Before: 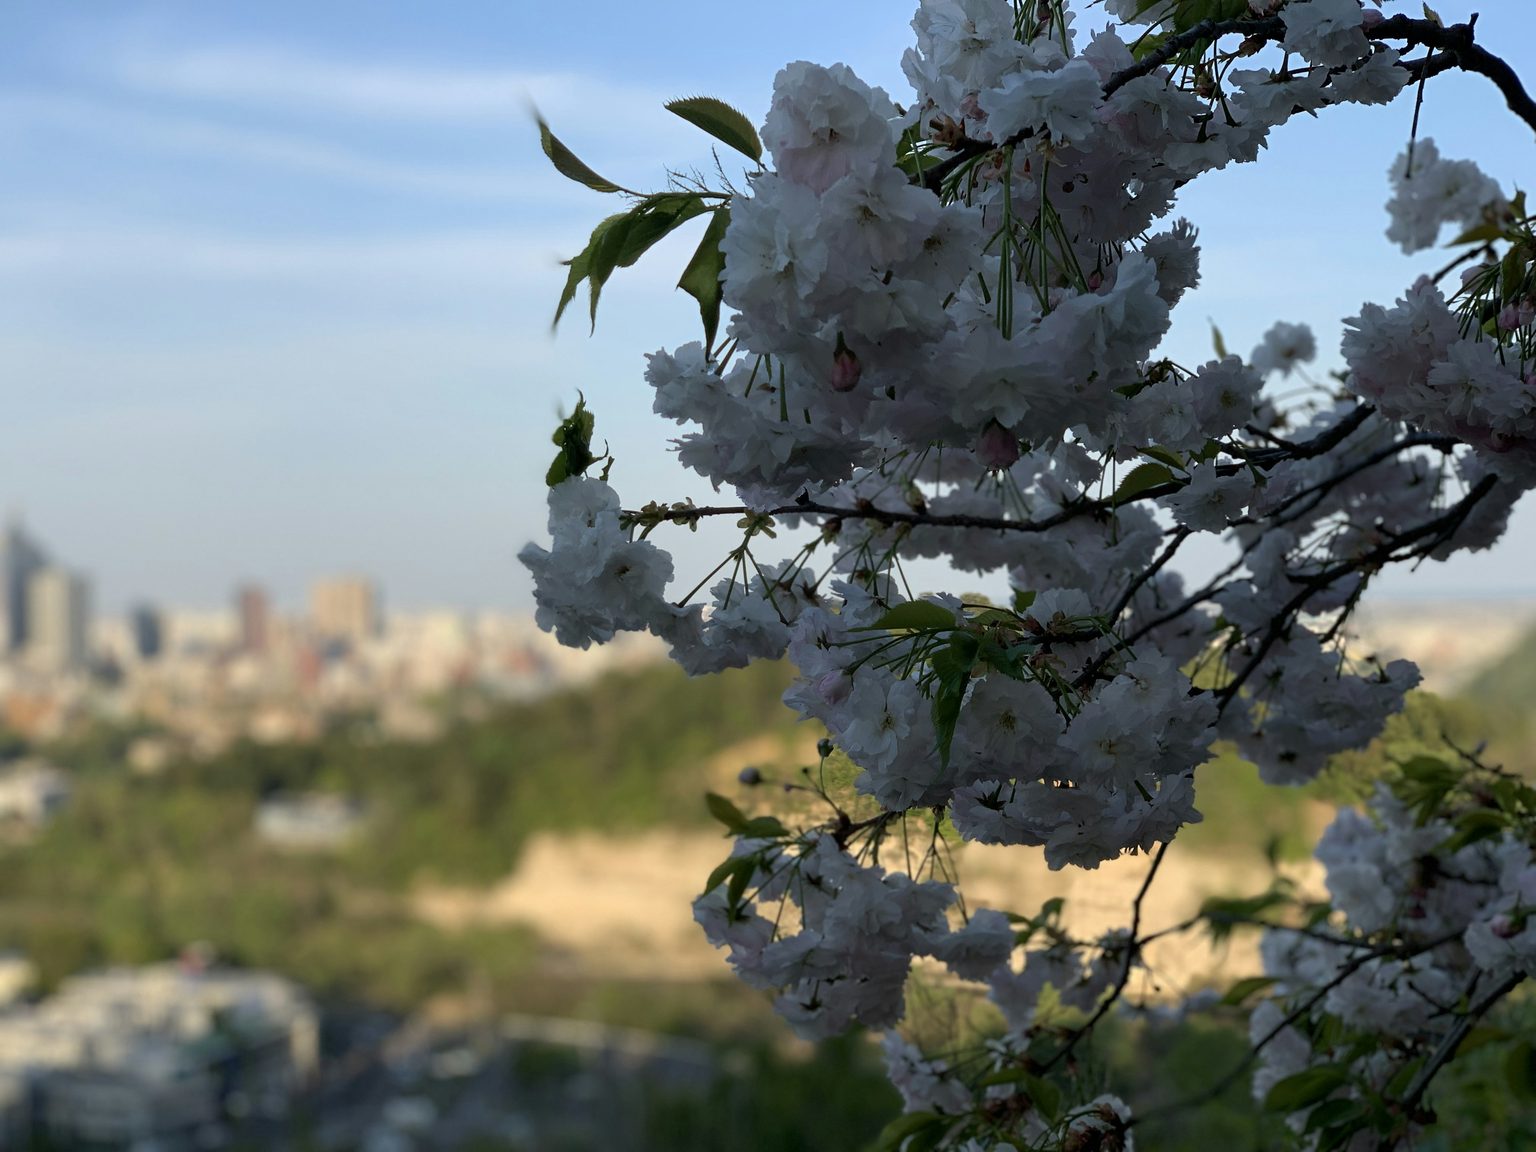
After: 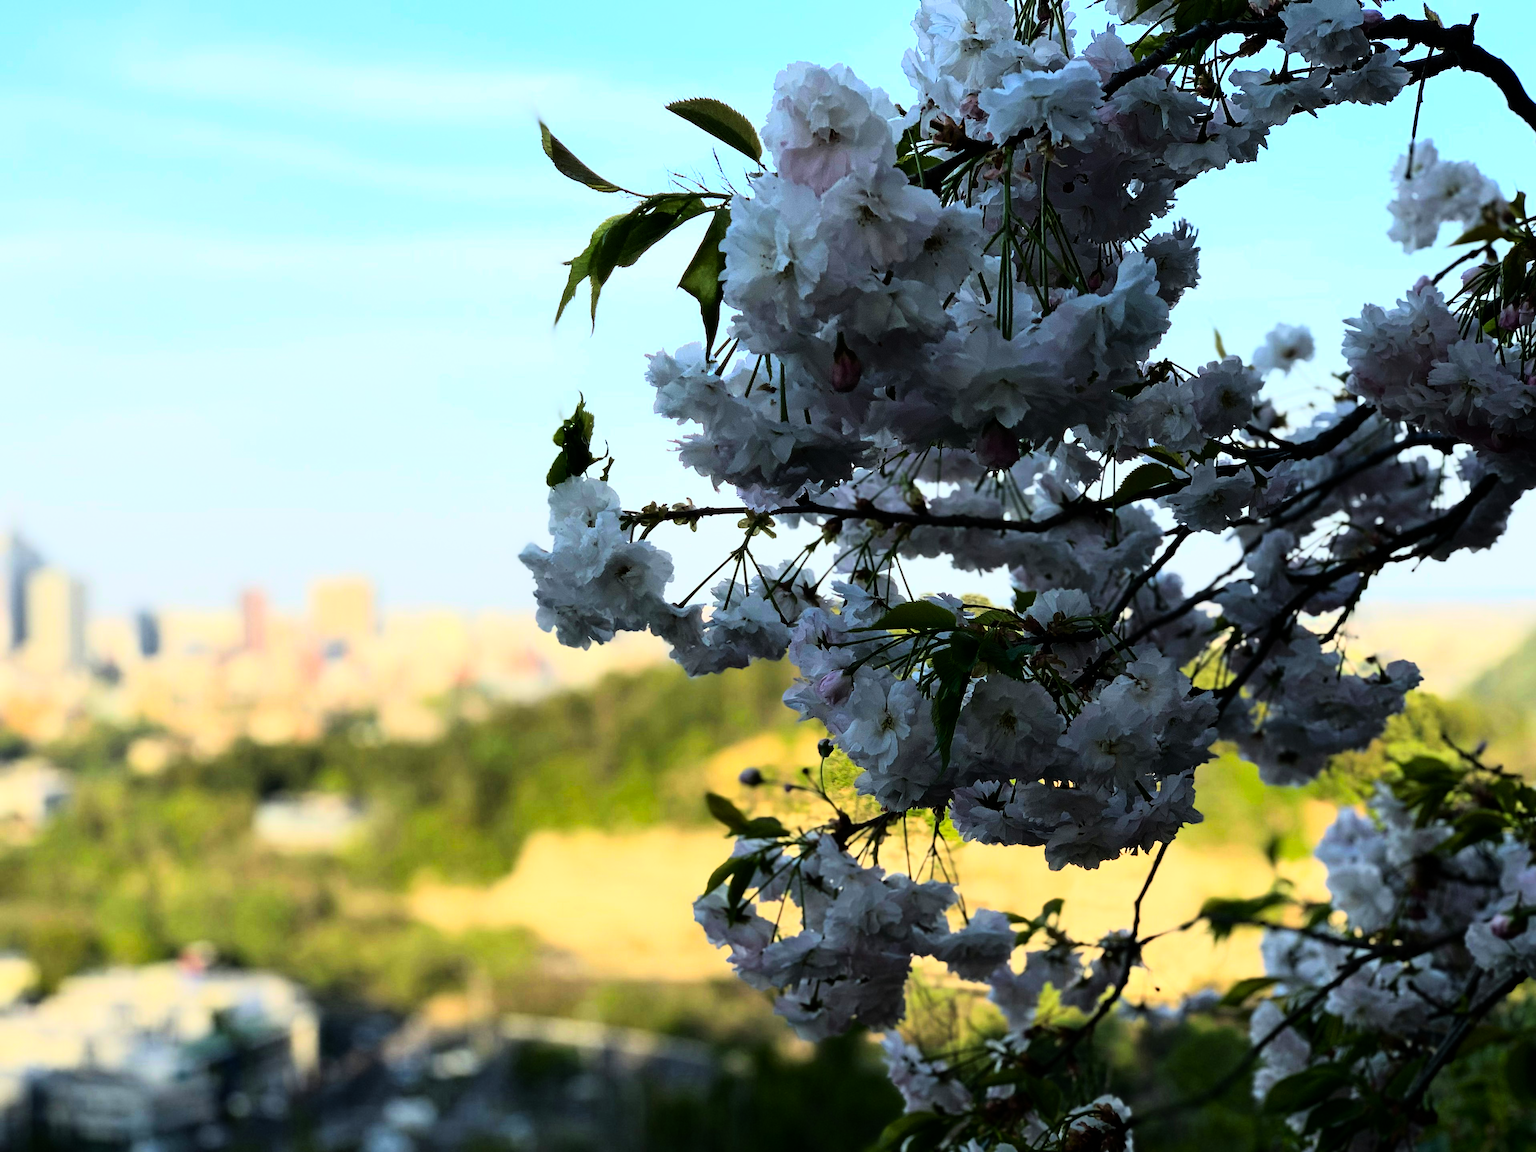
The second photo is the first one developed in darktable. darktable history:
contrast brightness saturation: saturation 0.5
rgb curve: curves: ch0 [(0, 0) (0.21, 0.15) (0.24, 0.21) (0.5, 0.75) (0.75, 0.96) (0.89, 0.99) (1, 1)]; ch1 [(0, 0.02) (0.21, 0.13) (0.25, 0.2) (0.5, 0.67) (0.75, 0.9) (0.89, 0.97) (1, 1)]; ch2 [(0, 0.02) (0.21, 0.13) (0.25, 0.2) (0.5, 0.67) (0.75, 0.9) (0.89, 0.97) (1, 1)], compensate middle gray true
